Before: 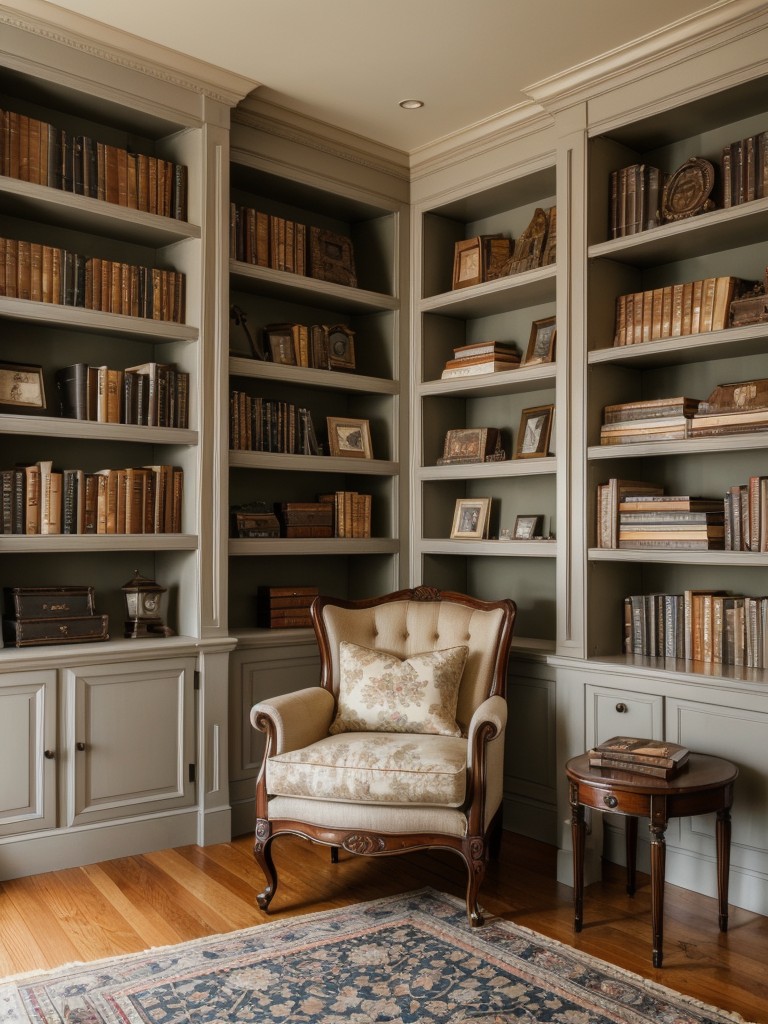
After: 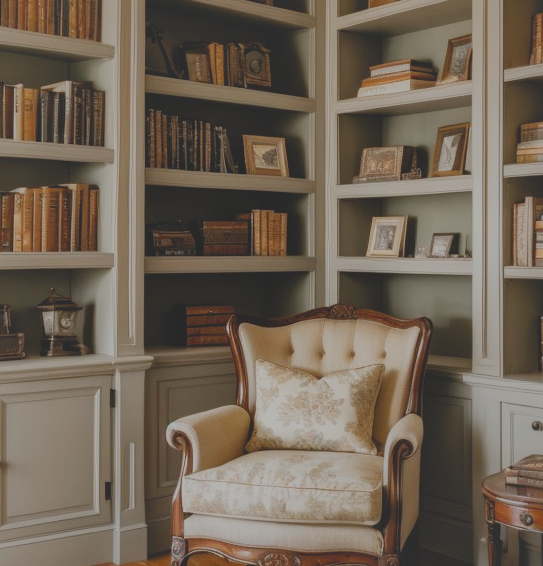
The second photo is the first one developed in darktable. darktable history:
contrast brightness saturation: contrast -0.168, brightness 0.047, saturation -0.123
crop: left 10.941%, top 27.581%, right 18.307%, bottom 17.102%
shadows and highlights: shadows 58.14, highlights -59.94, highlights color adjustment 78.21%
filmic rgb: black relative exposure -8.02 EV, white relative exposure 3.92 EV, hardness 4.22, add noise in highlights 0.001, preserve chrominance no, color science v4 (2020)
